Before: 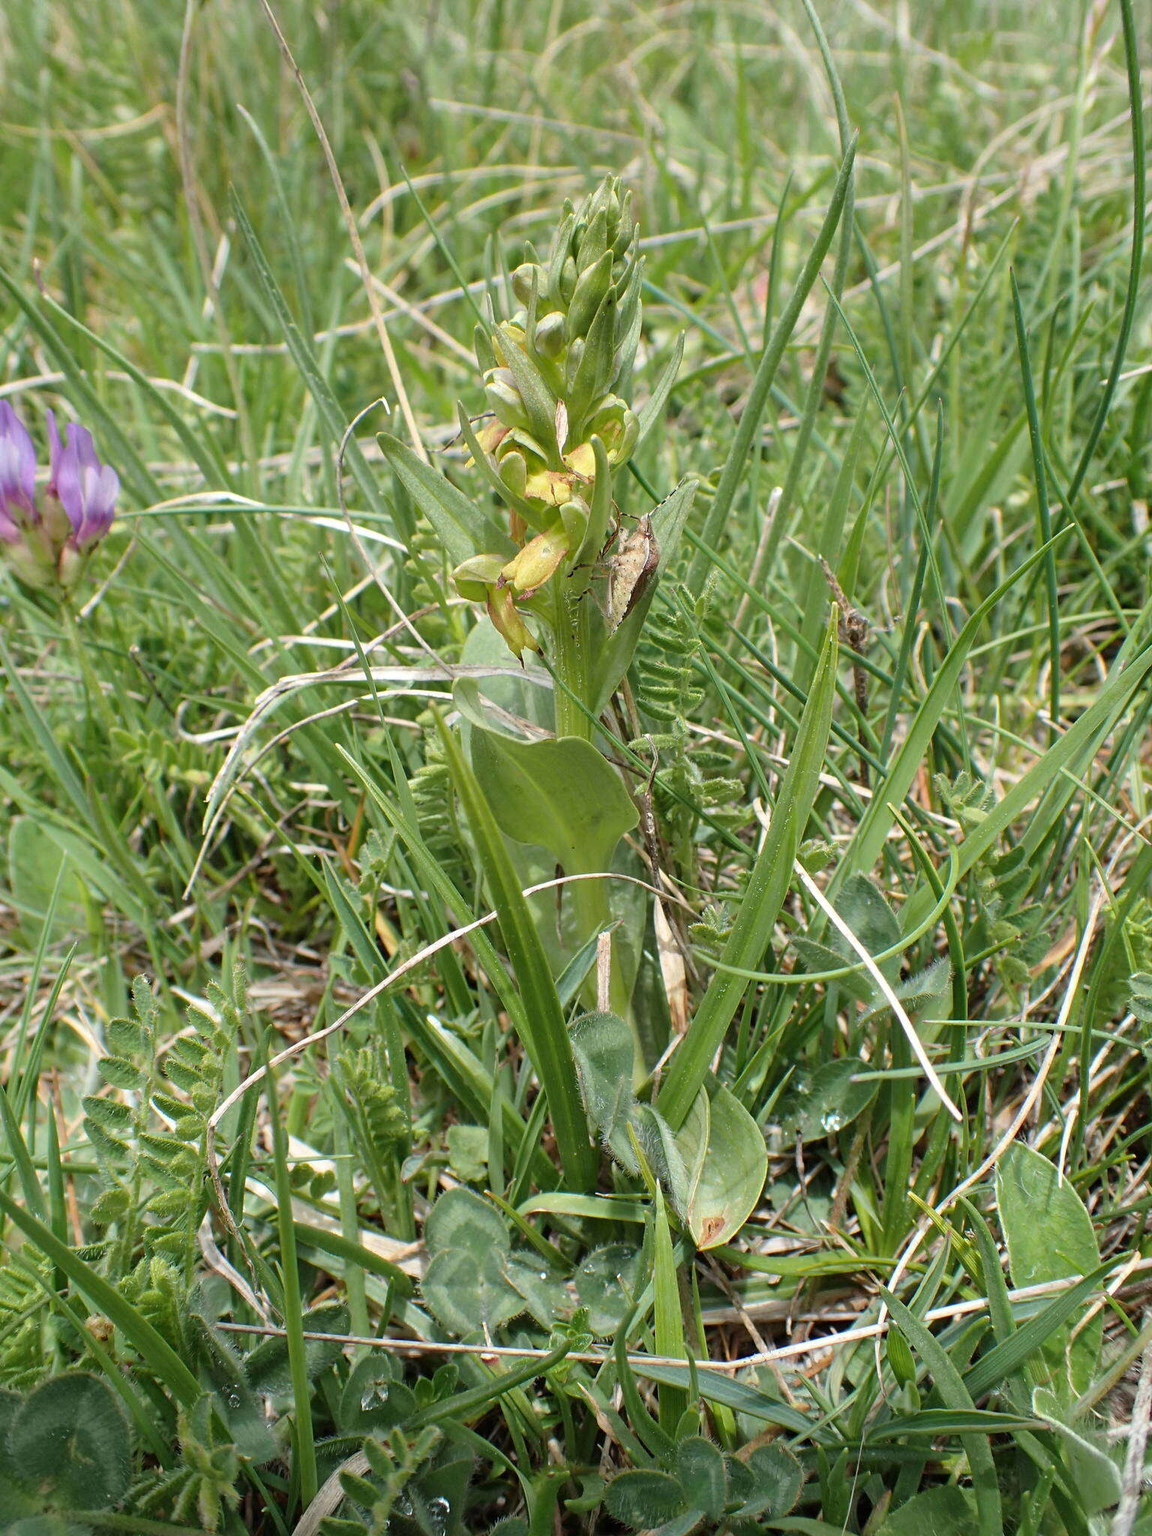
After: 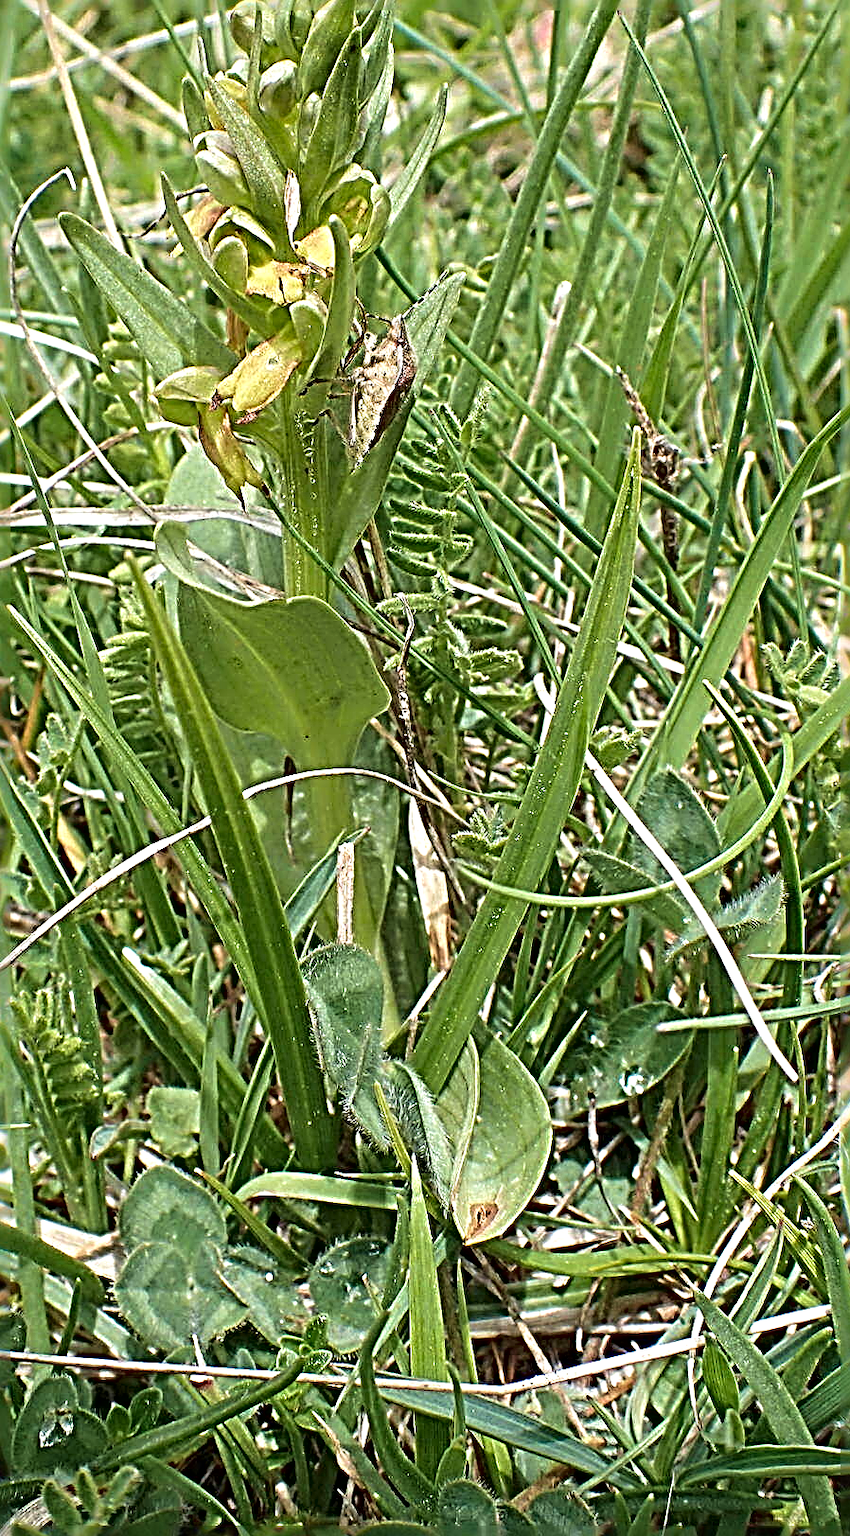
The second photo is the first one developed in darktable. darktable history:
sharpen: radius 4.004, amount 1.988
contrast brightness saturation: contrast 0.029, brightness -0.037
exposure: exposure 0.202 EV, compensate highlight preservation false
crop and rotate: left 28.647%, top 17.22%, right 12.798%, bottom 3.529%
velvia: on, module defaults
